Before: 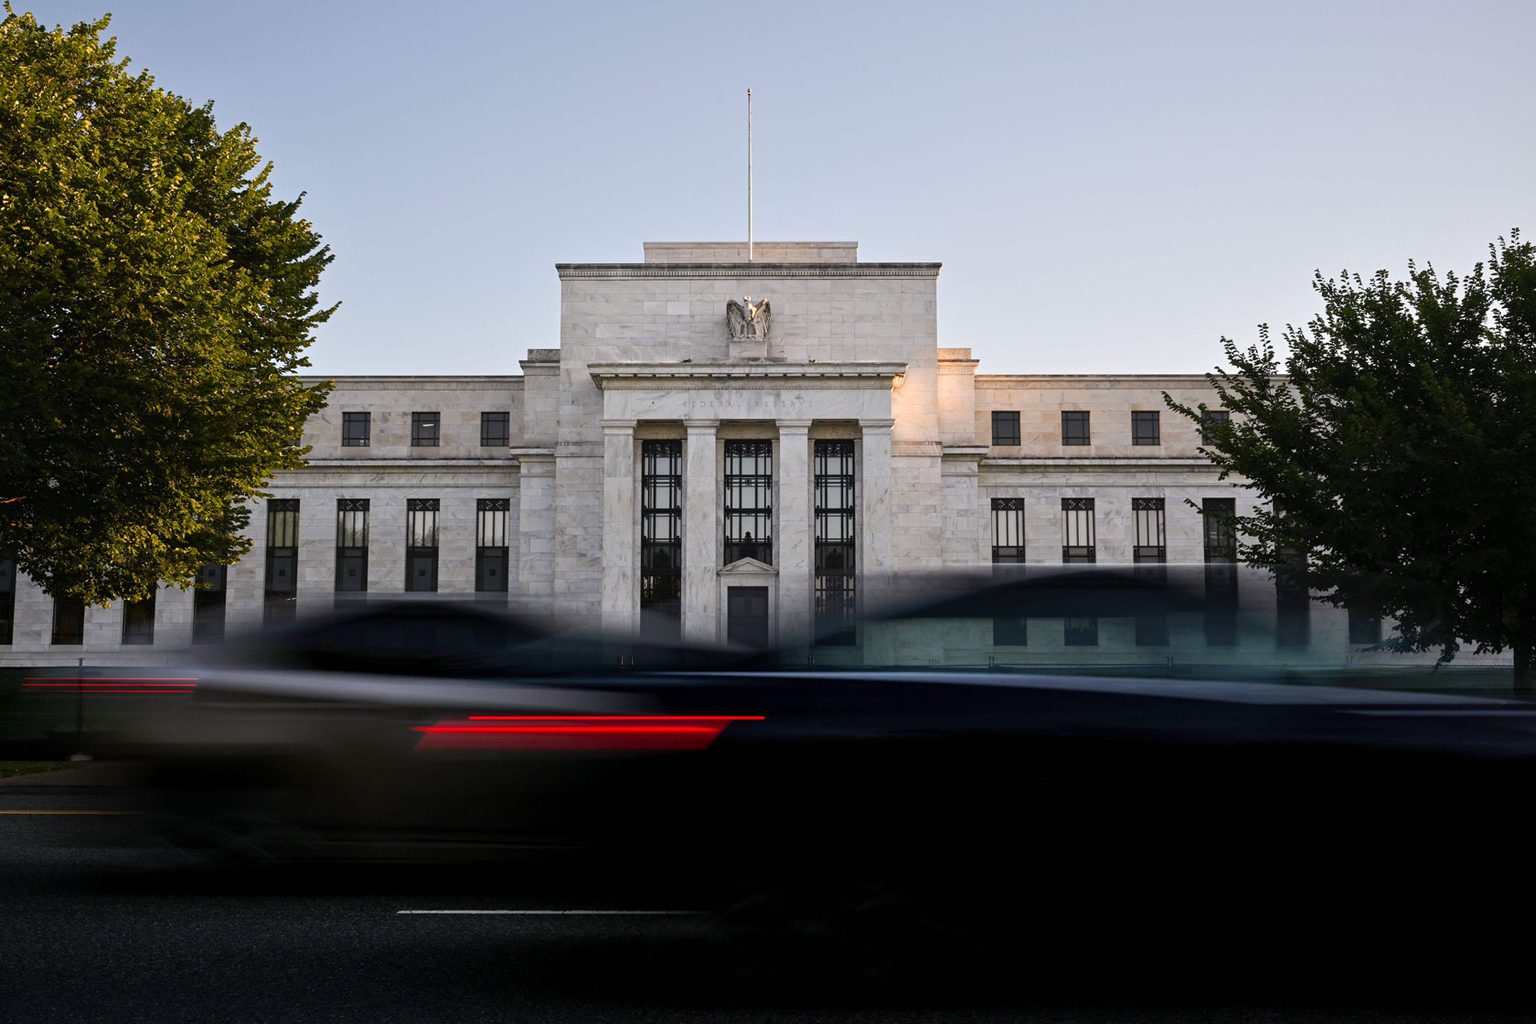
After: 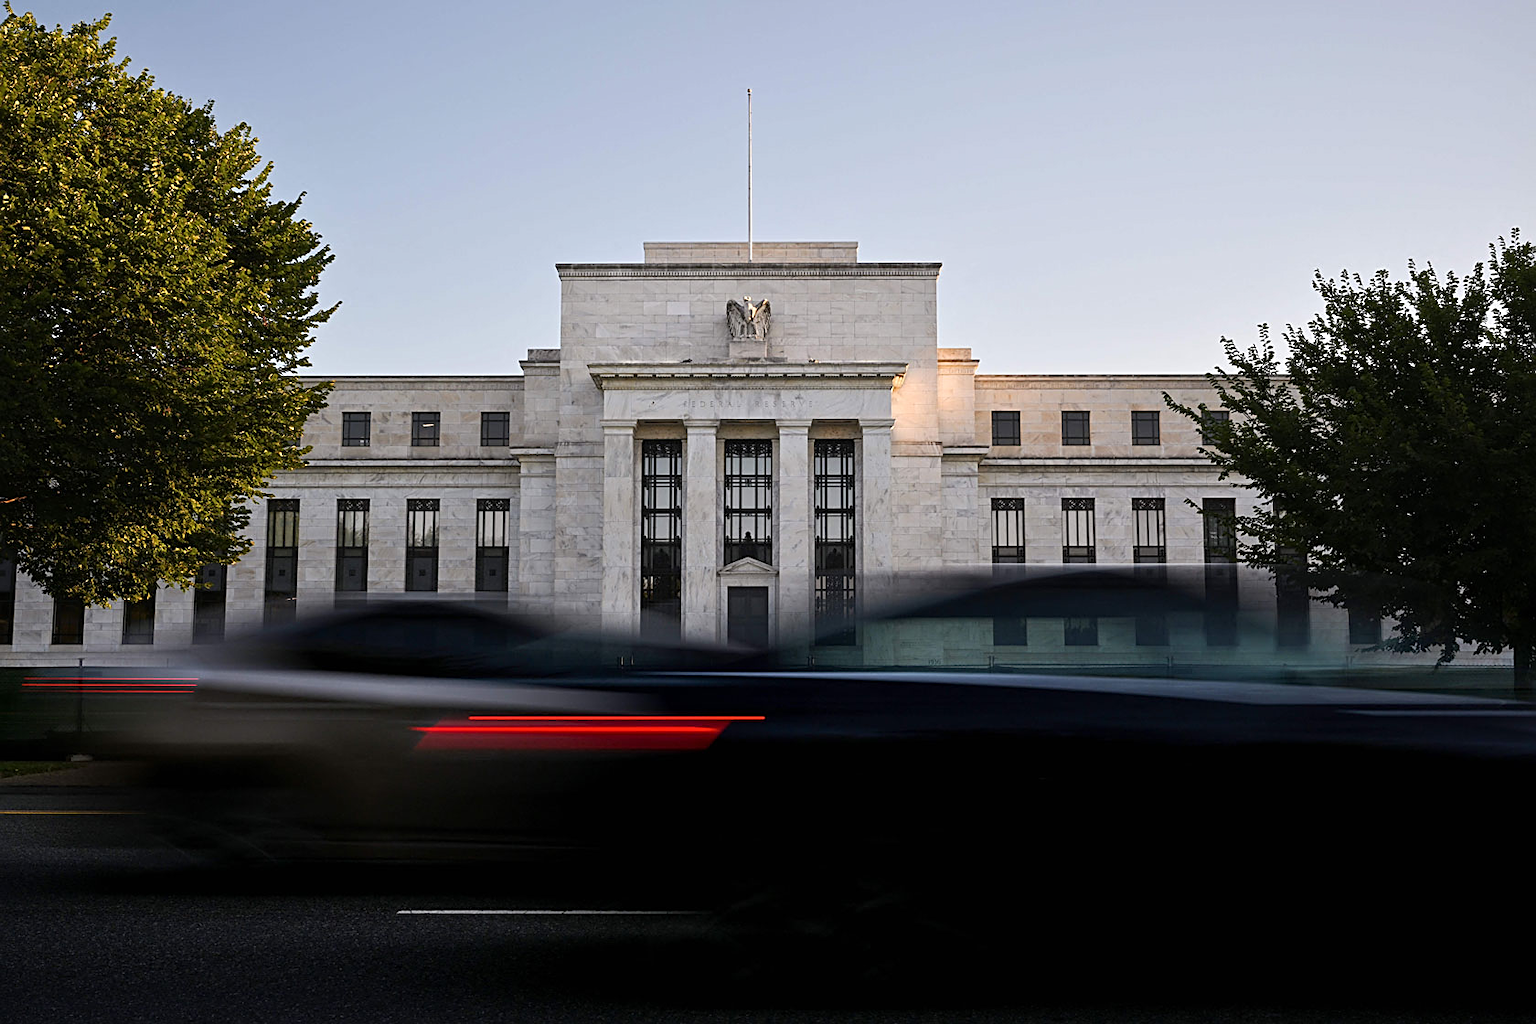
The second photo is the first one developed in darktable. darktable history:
sharpen: on, module defaults
tone equalizer: mask exposure compensation -0.509 EV
